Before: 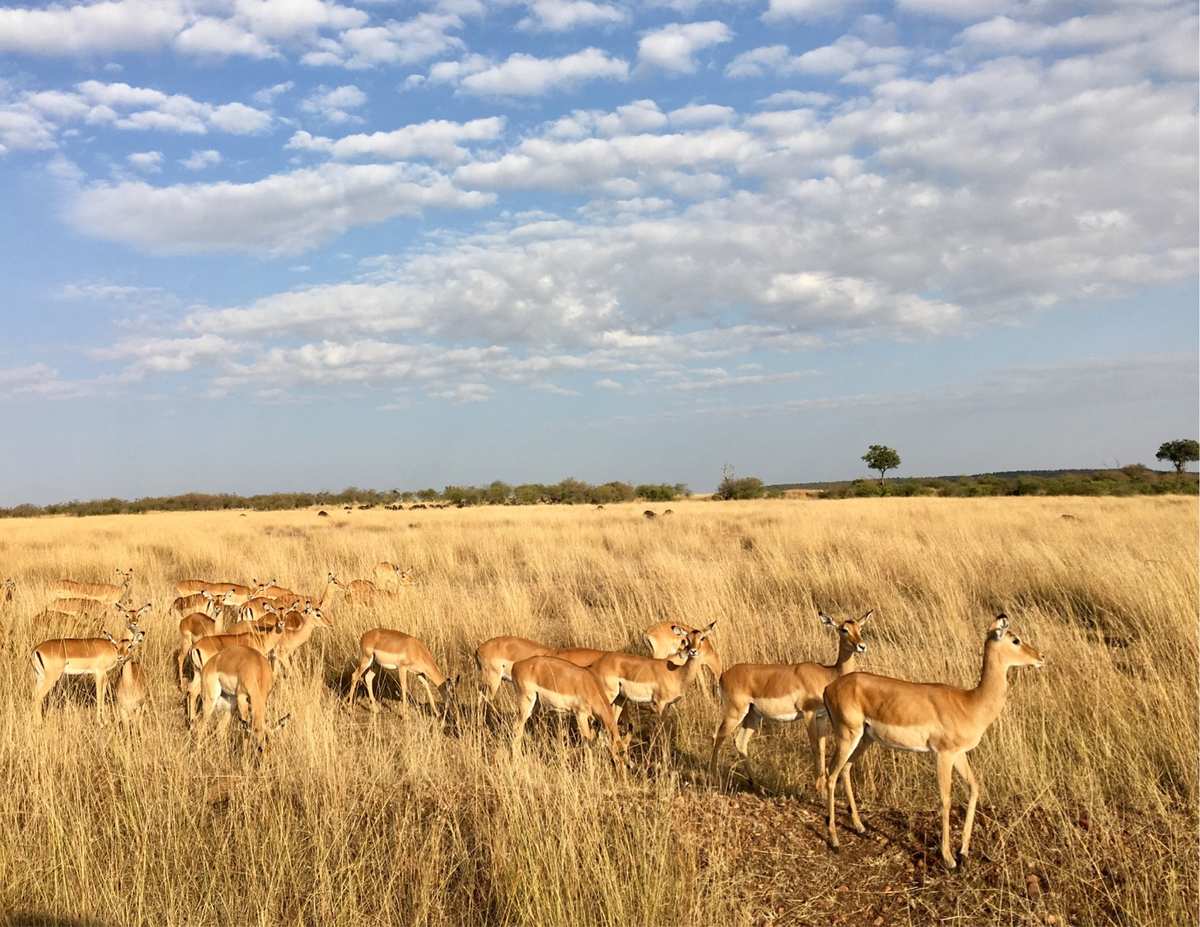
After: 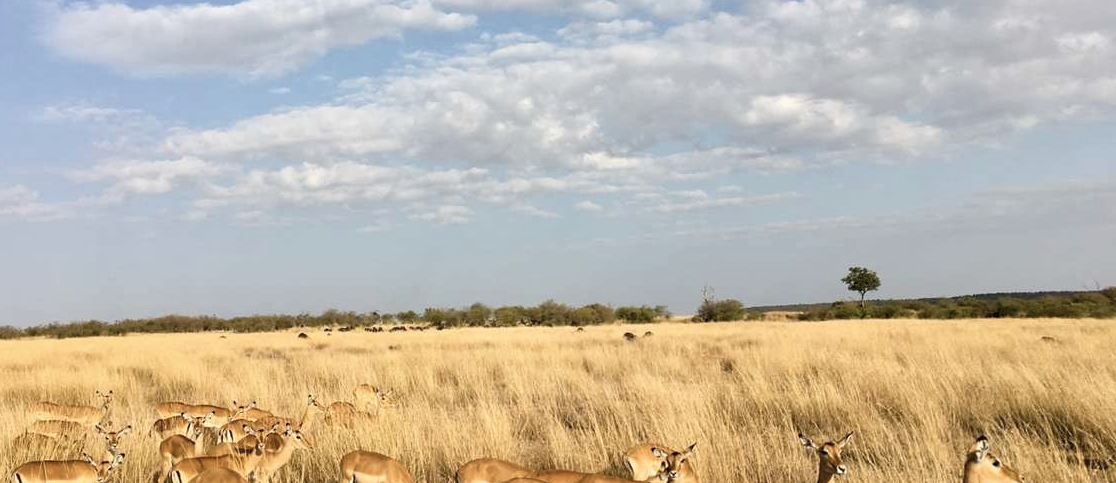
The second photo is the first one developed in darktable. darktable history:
crop: left 1.744%, top 19.225%, right 5.069%, bottom 28.357%
contrast brightness saturation: contrast 0.1, saturation -0.36
color balance rgb: linear chroma grading › global chroma 8.33%, perceptual saturation grading › global saturation 18.52%, global vibrance 7.87%
